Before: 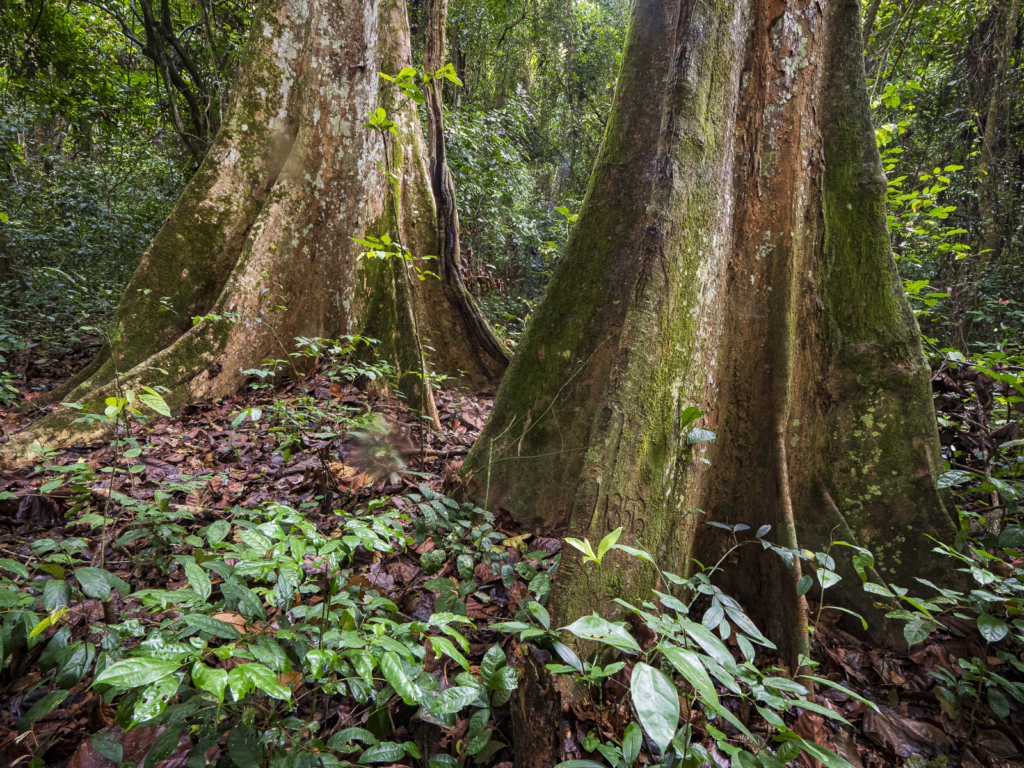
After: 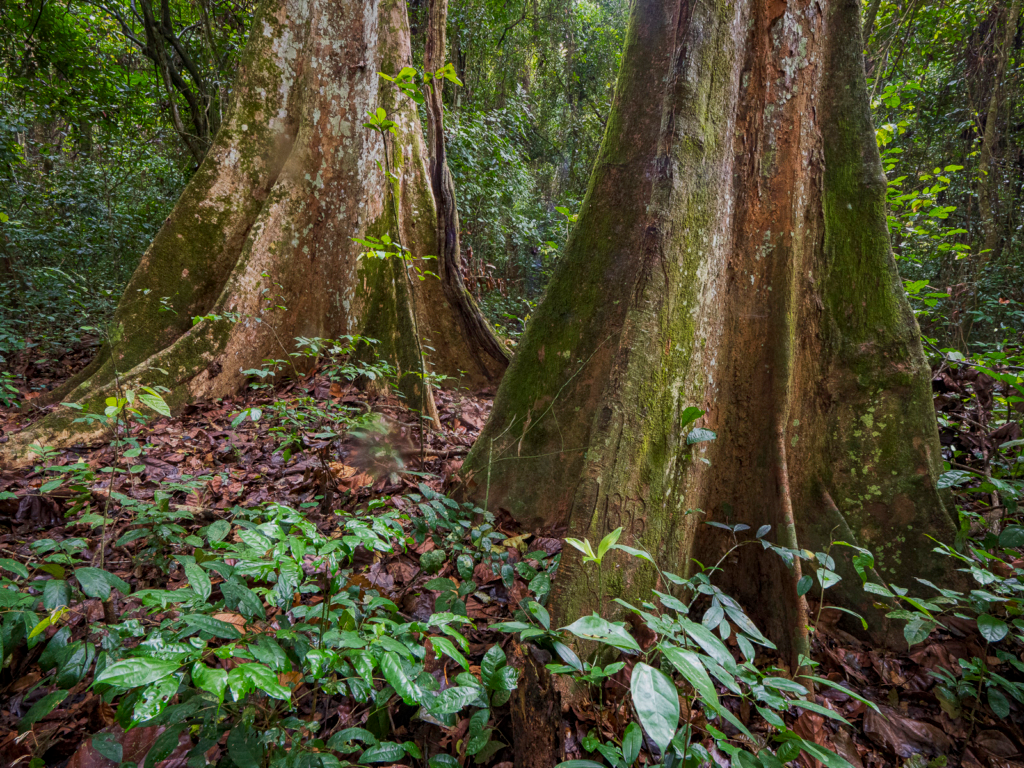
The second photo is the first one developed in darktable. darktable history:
tone equalizer: -8 EV 0.231 EV, -7 EV 0.395 EV, -6 EV 0.436 EV, -5 EV 0.256 EV, -3 EV -0.265 EV, -2 EV -0.387 EV, -1 EV -0.422 EV, +0 EV -0.239 EV
